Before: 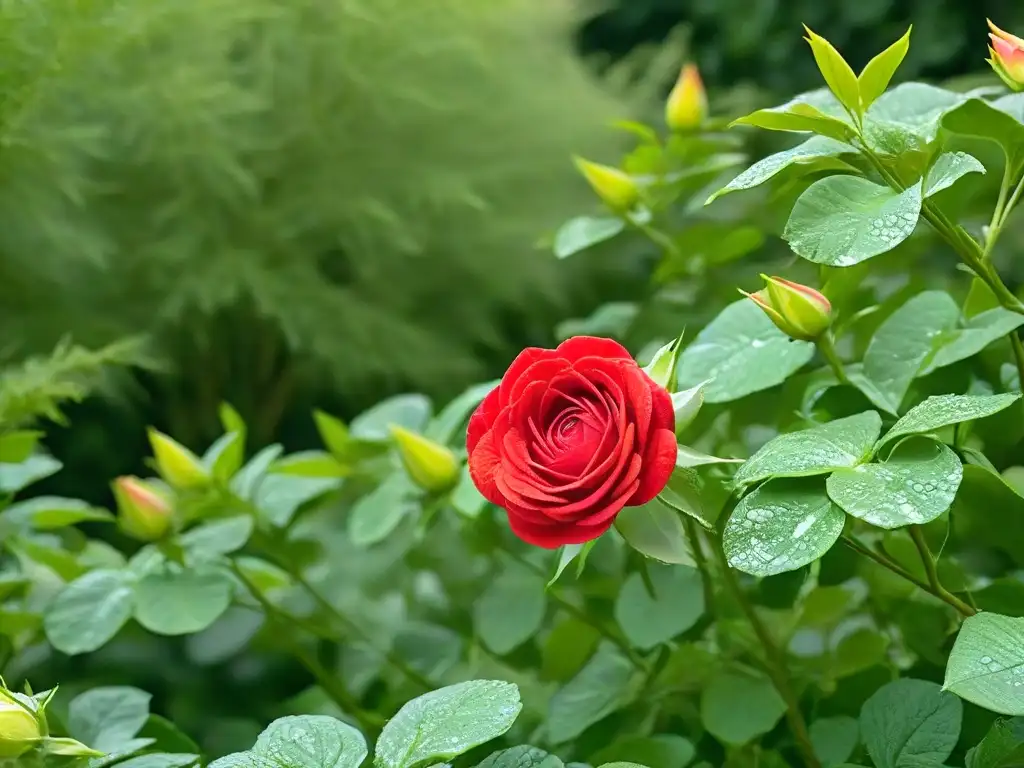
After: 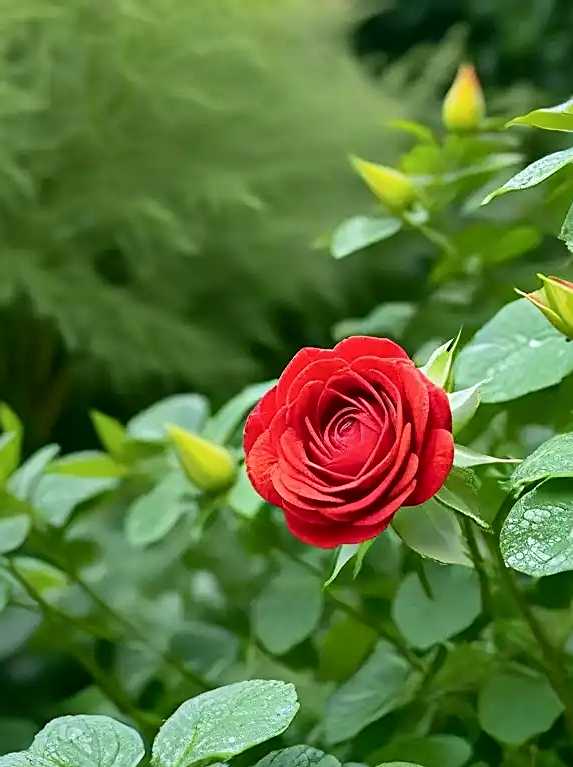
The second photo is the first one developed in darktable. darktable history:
crop: left 21.797%, right 22.162%, bottom 0.001%
exposure: exposure -0.149 EV, compensate highlight preservation false
local contrast: mode bilateral grid, contrast 20, coarseness 99, detail 150%, midtone range 0.2
sharpen: on, module defaults
